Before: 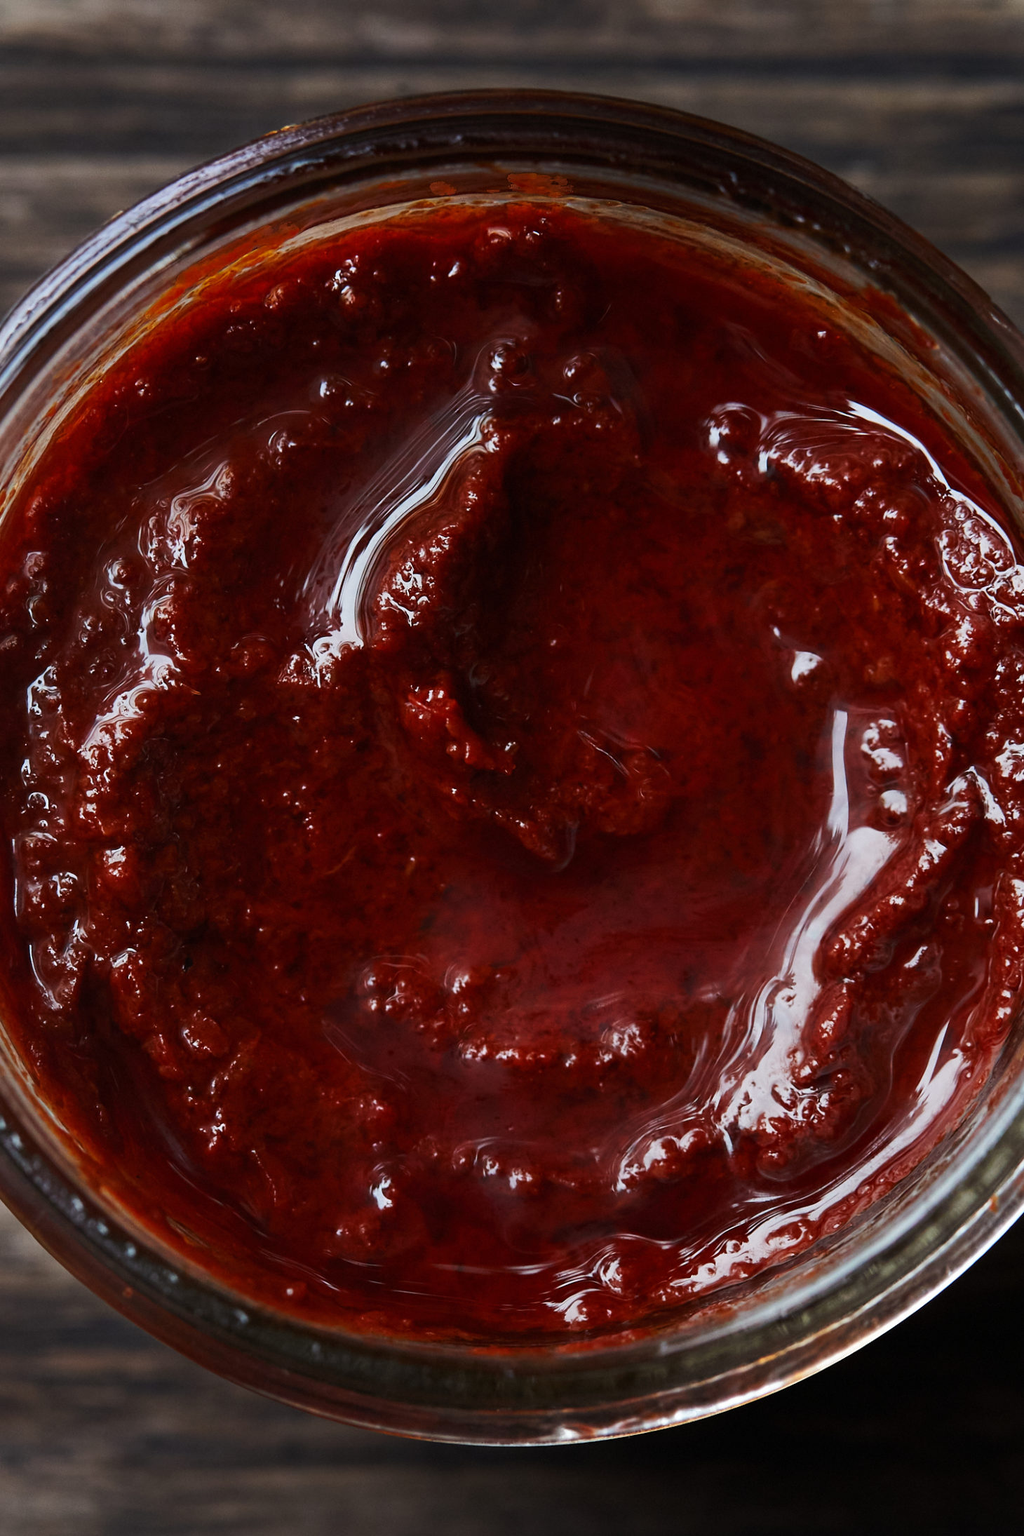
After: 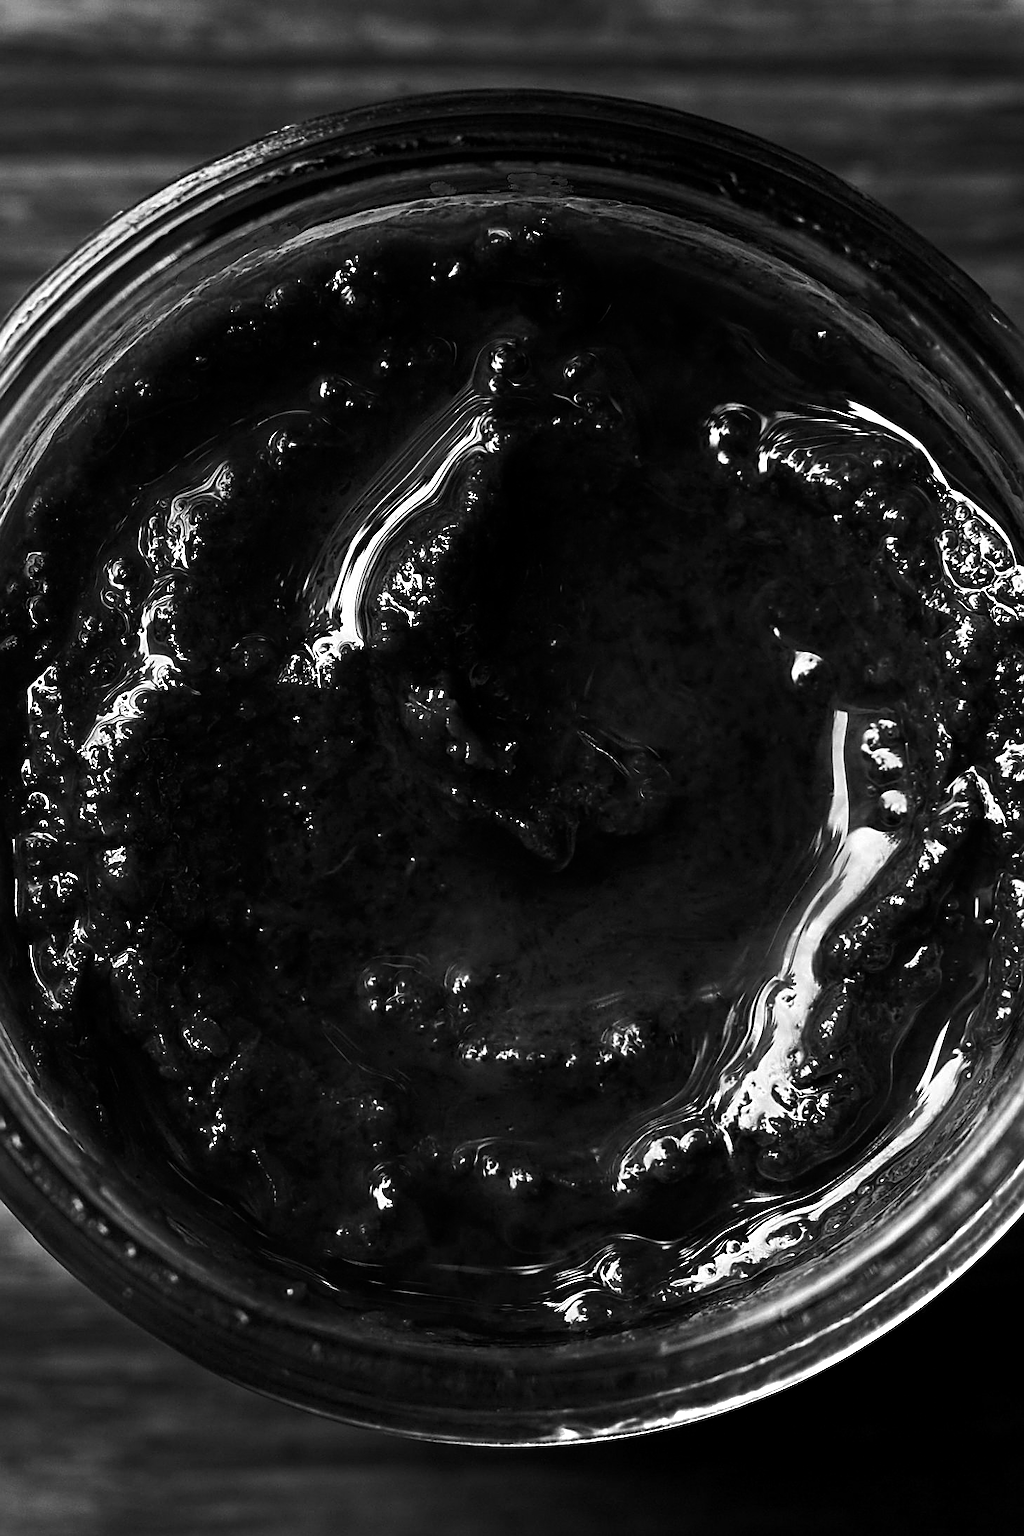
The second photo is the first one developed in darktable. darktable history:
monochrome: on, module defaults
exposure: black level correction 0.001, compensate highlight preservation false
color balance rgb: linear chroma grading › shadows -40%, linear chroma grading › highlights 40%, linear chroma grading › global chroma 45%, linear chroma grading › mid-tones -30%, perceptual saturation grading › global saturation 55%, perceptual saturation grading › highlights -50%, perceptual saturation grading › mid-tones 40%, perceptual saturation grading › shadows 30%, perceptual brilliance grading › global brilliance 20%, perceptual brilliance grading › shadows -40%, global vibrance 35%
sharpen: amount 0.75
